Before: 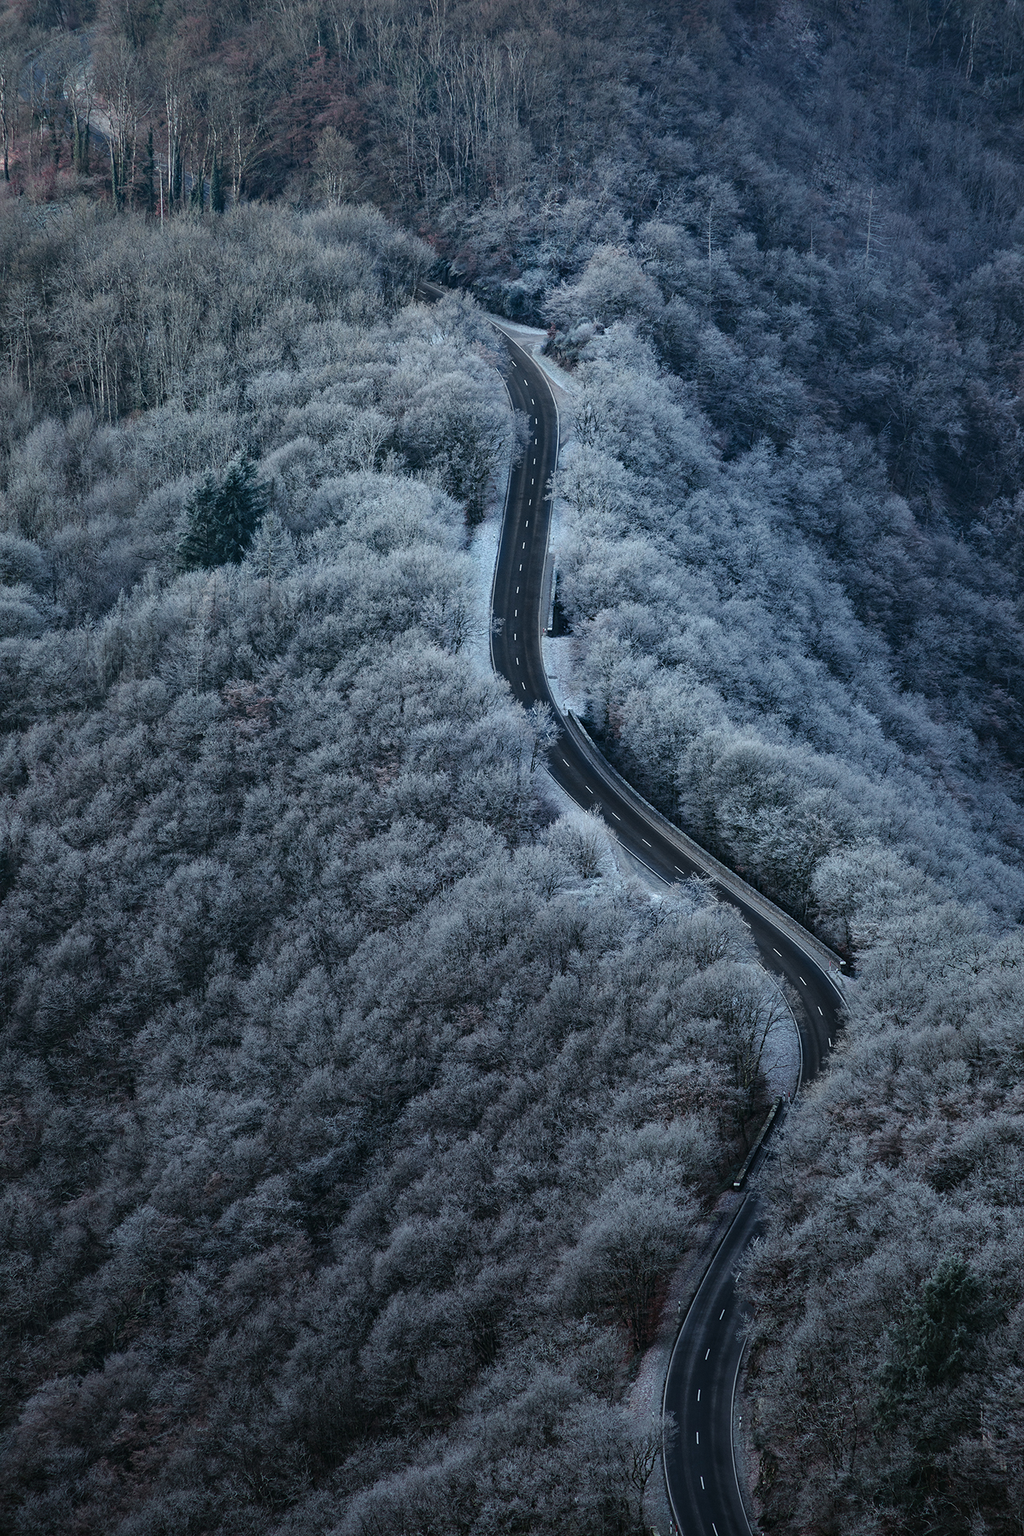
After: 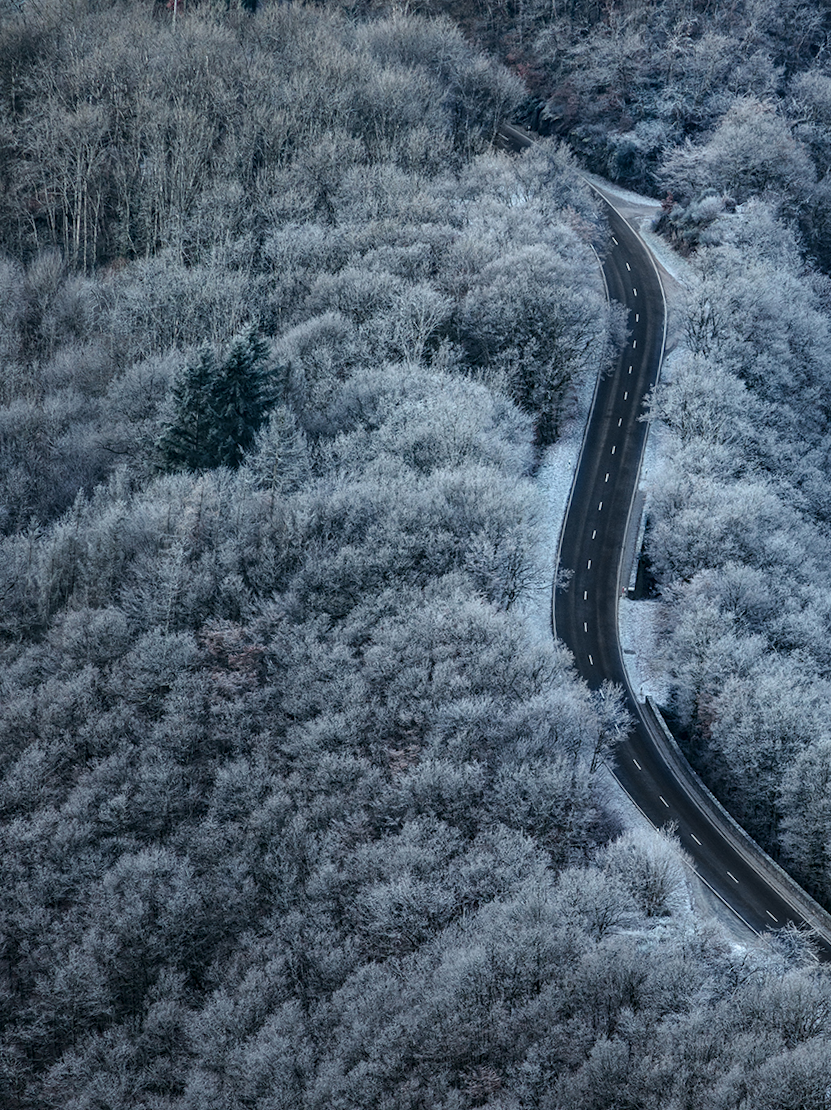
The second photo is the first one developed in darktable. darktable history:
crop and rotate: angle -4.99°, left 2.122%, top 6.945%, right 27.566%, bottom 30.519%
local contrast: on, module defaults
